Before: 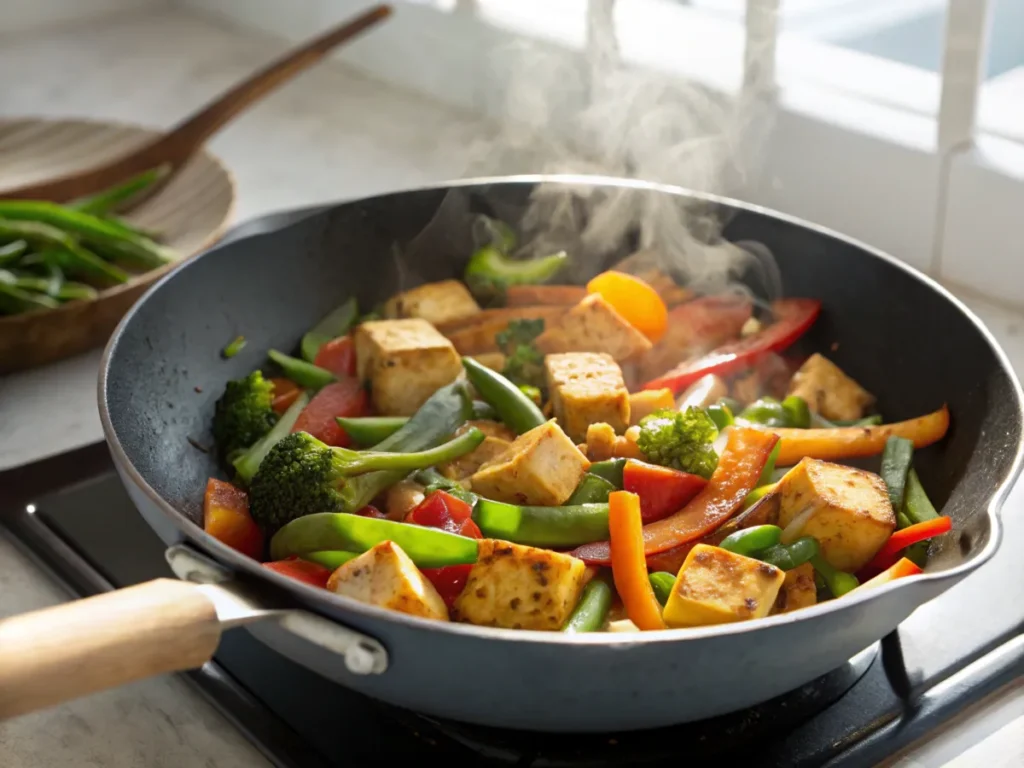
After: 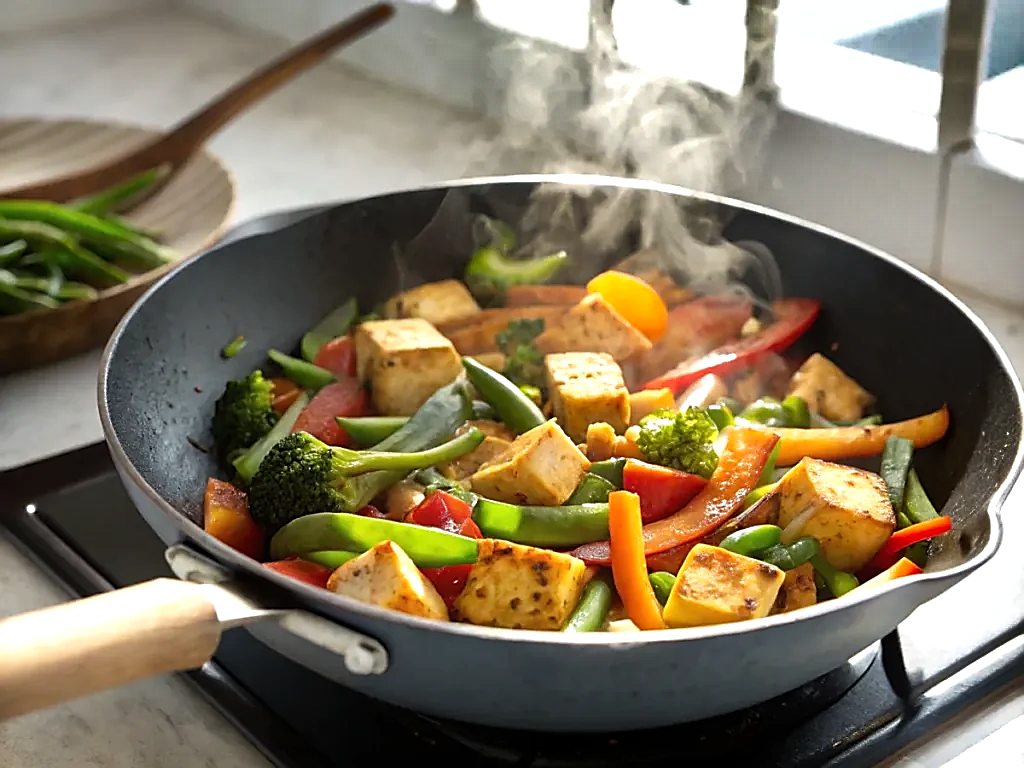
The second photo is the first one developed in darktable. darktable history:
sharpen: radius 1.395, amount 1.248, threshold 0.67
tone equalizer: -8 EV -0.445 EV, -7 EV -0.376 EV, -6 EV -0.35 EV, -5 EV -0.216 EV, -3 EV 0.235 EV, -2 EV 0.351 EV, -1 EV 0.389 EV, +0 EV 0.399 EV, mask exposure compensation -0.495 EV
shadows and highlights: shadows 24.17, highlights -78.8, soften with gaussian
